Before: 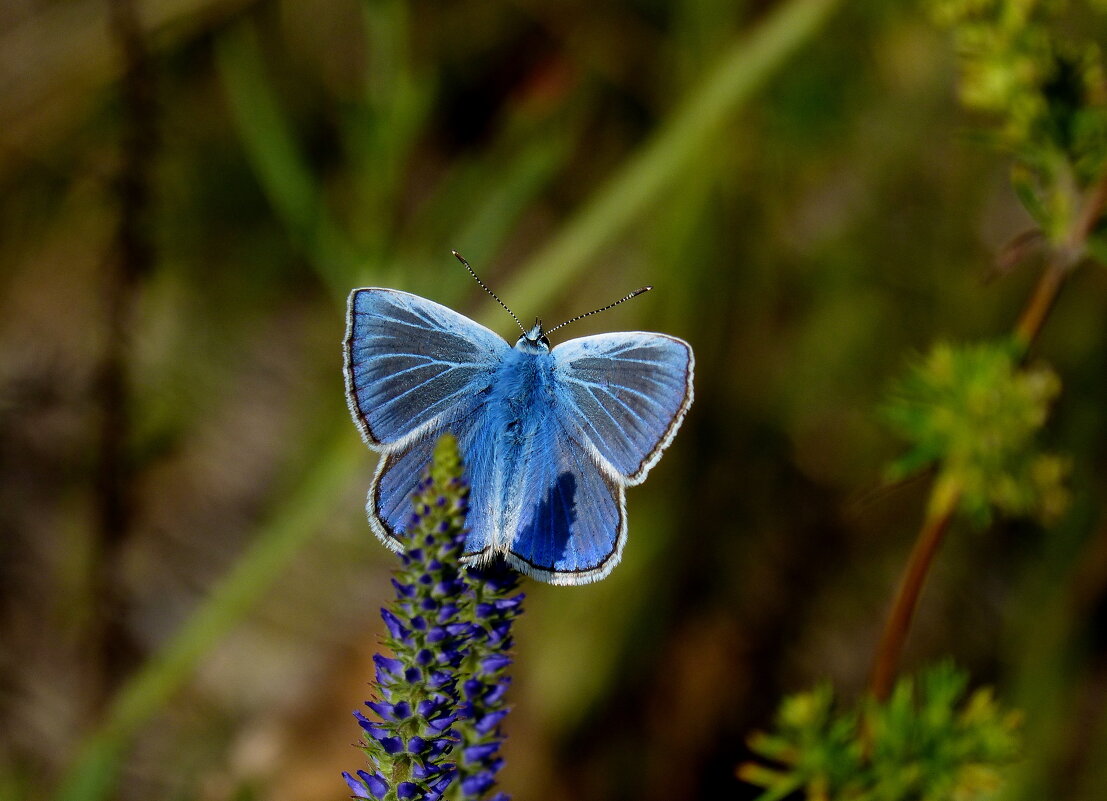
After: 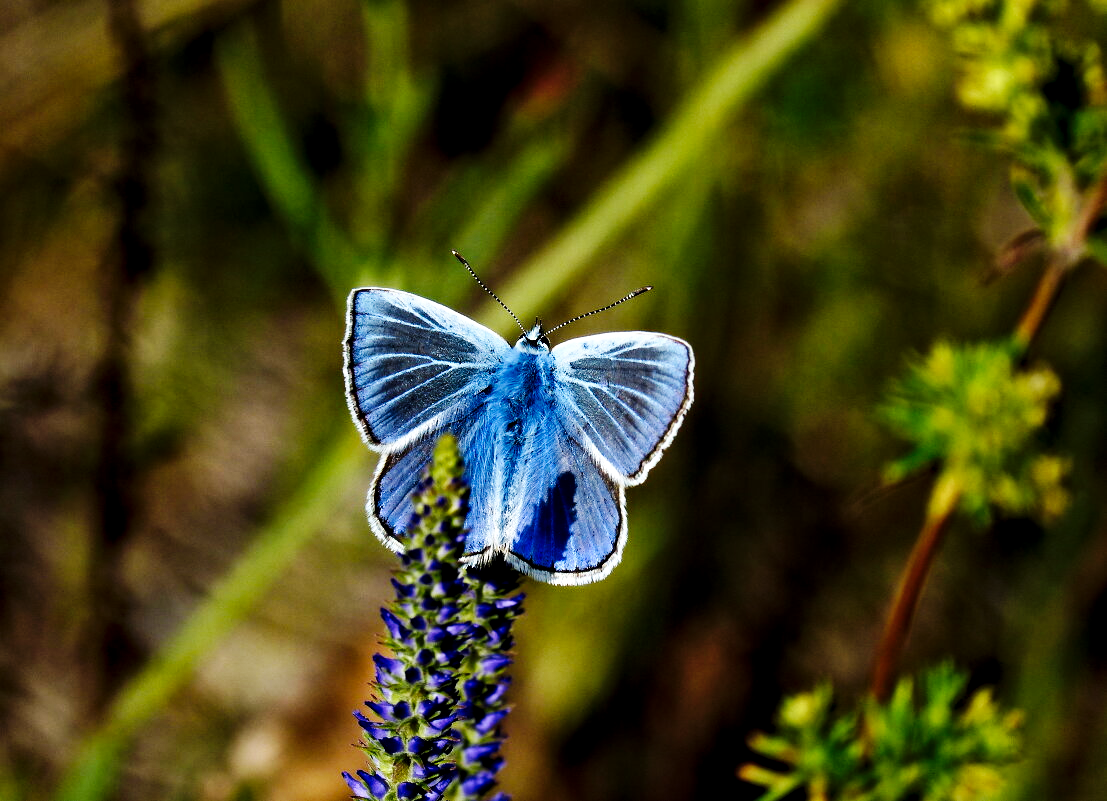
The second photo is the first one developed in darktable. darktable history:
base curve: curves: ch0 [(0, 0) (0.032, 0.025) (0.121, 0.166) (0.206, 0.329) (0.605, 0.79) (1, 1)], preserve colors none
contrast equalizer: y [[0.511, 0.558, 0.631, 0.632, 0.559, 0.512], [0.5 ×6], [0.507, 0.559, 0.627, 0.644, 0.647, 0.647], [0 ×6], [0 ×6]]
